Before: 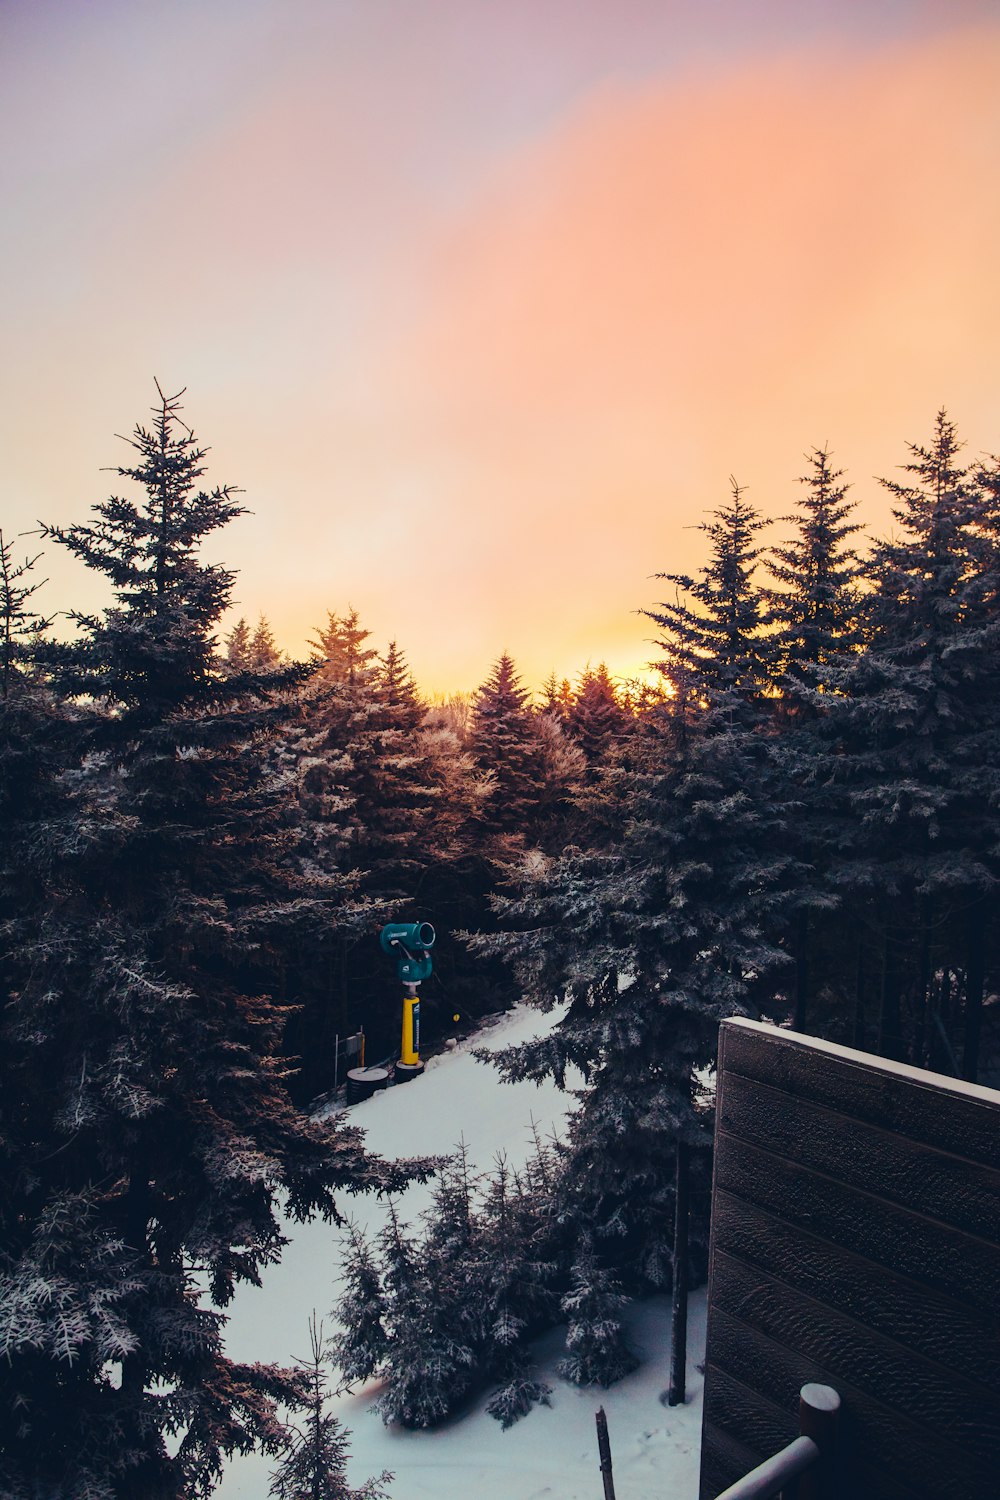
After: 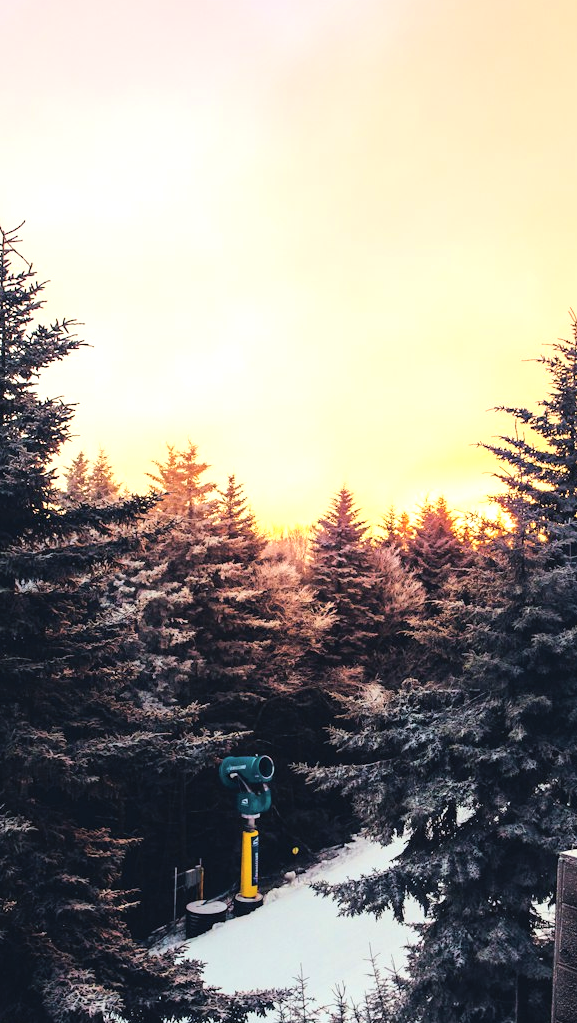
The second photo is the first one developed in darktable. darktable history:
contrast brightness saturation: brightness 0.124
tone equalizer: -8 EV -0.769 EV, -7 EV -0.678 EV, -6 EV -0.639 EV, -5 EV -0.402 EV, -3 EV 0.385 EV, -2 EV 0.6 EV, -1 EV 0.681 EV, +0 EV 0.752 EV, mask exposure compensation -0.504 EV
crop: left 16.19%, top 11.195%, right 26.06%, bottom 20.583%
